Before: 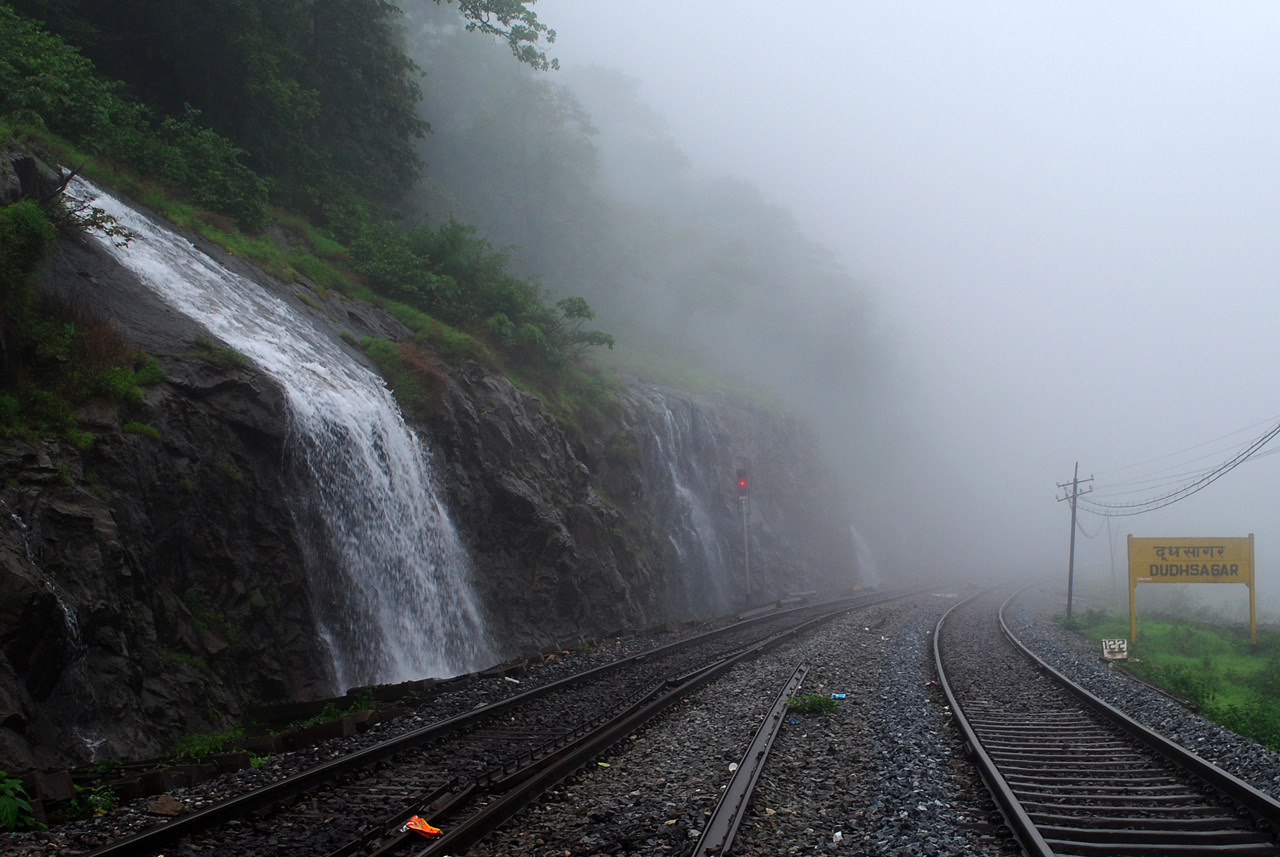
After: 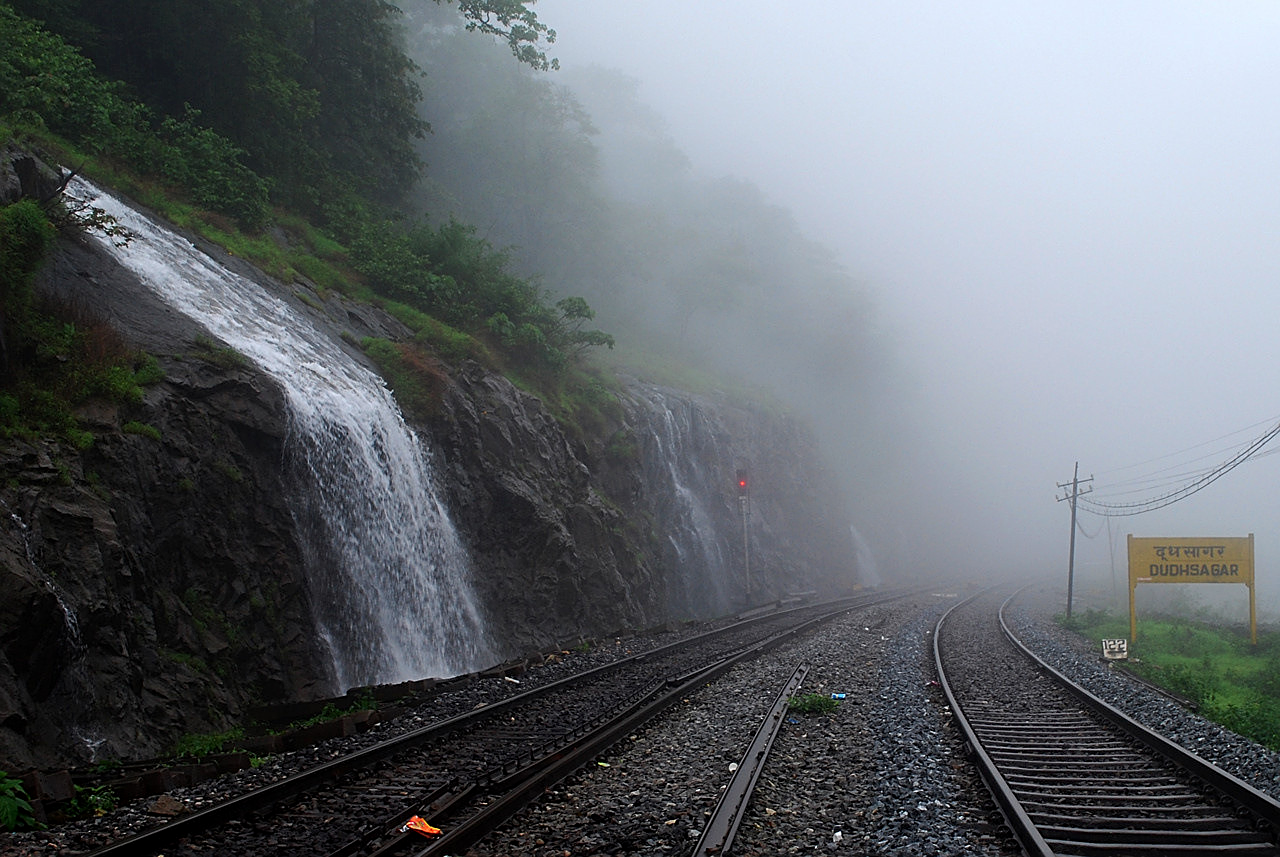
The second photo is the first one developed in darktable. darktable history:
sharpen: on, module defaults
exposure: black level correction 0.001, compensate highlight preservation false
